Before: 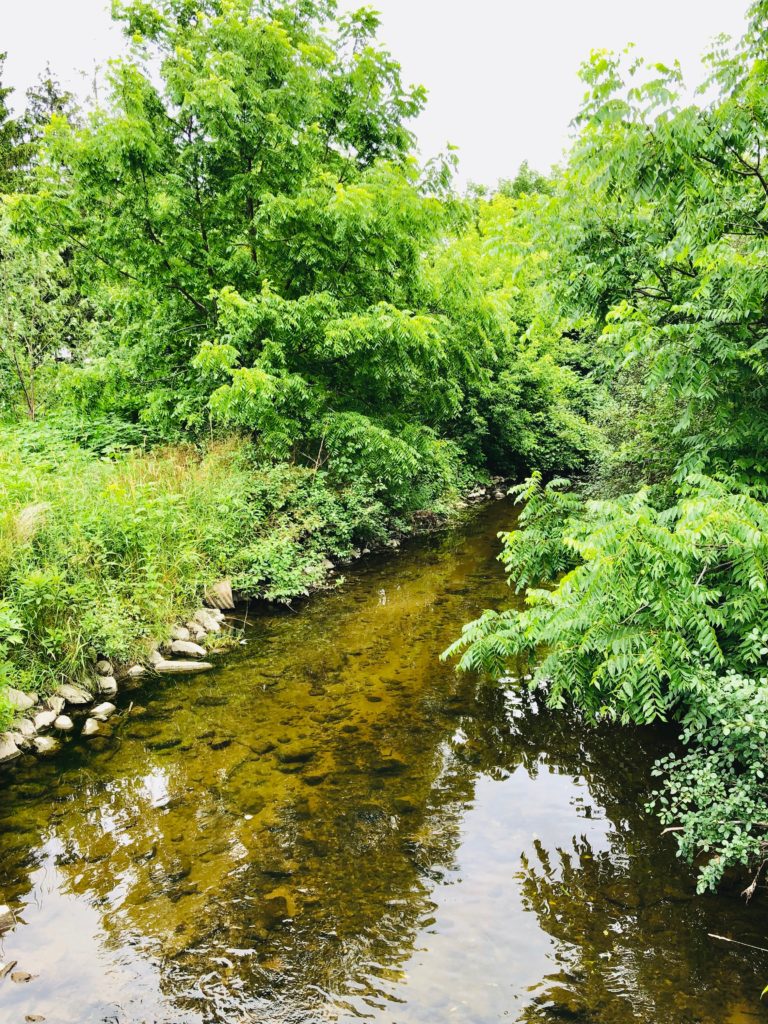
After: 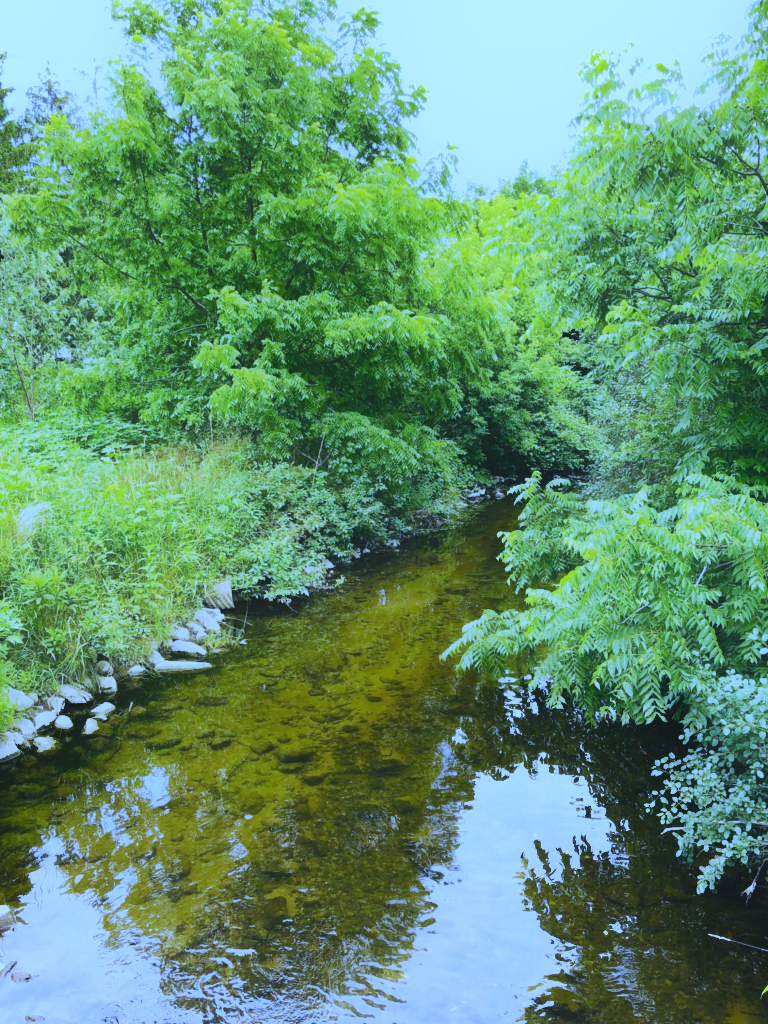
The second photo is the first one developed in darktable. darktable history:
white balance: red 0.766, blue 1.537
local contrast: mode bilateral grid, contrast 20, coarseness 50, detail 120%, midtone range 0.2
contrast equalizer: octaves 7, y [[0.6 ×6], [0.55 ×6], [0 ×6], [0 ×6], [0 ×6]], mix -1
